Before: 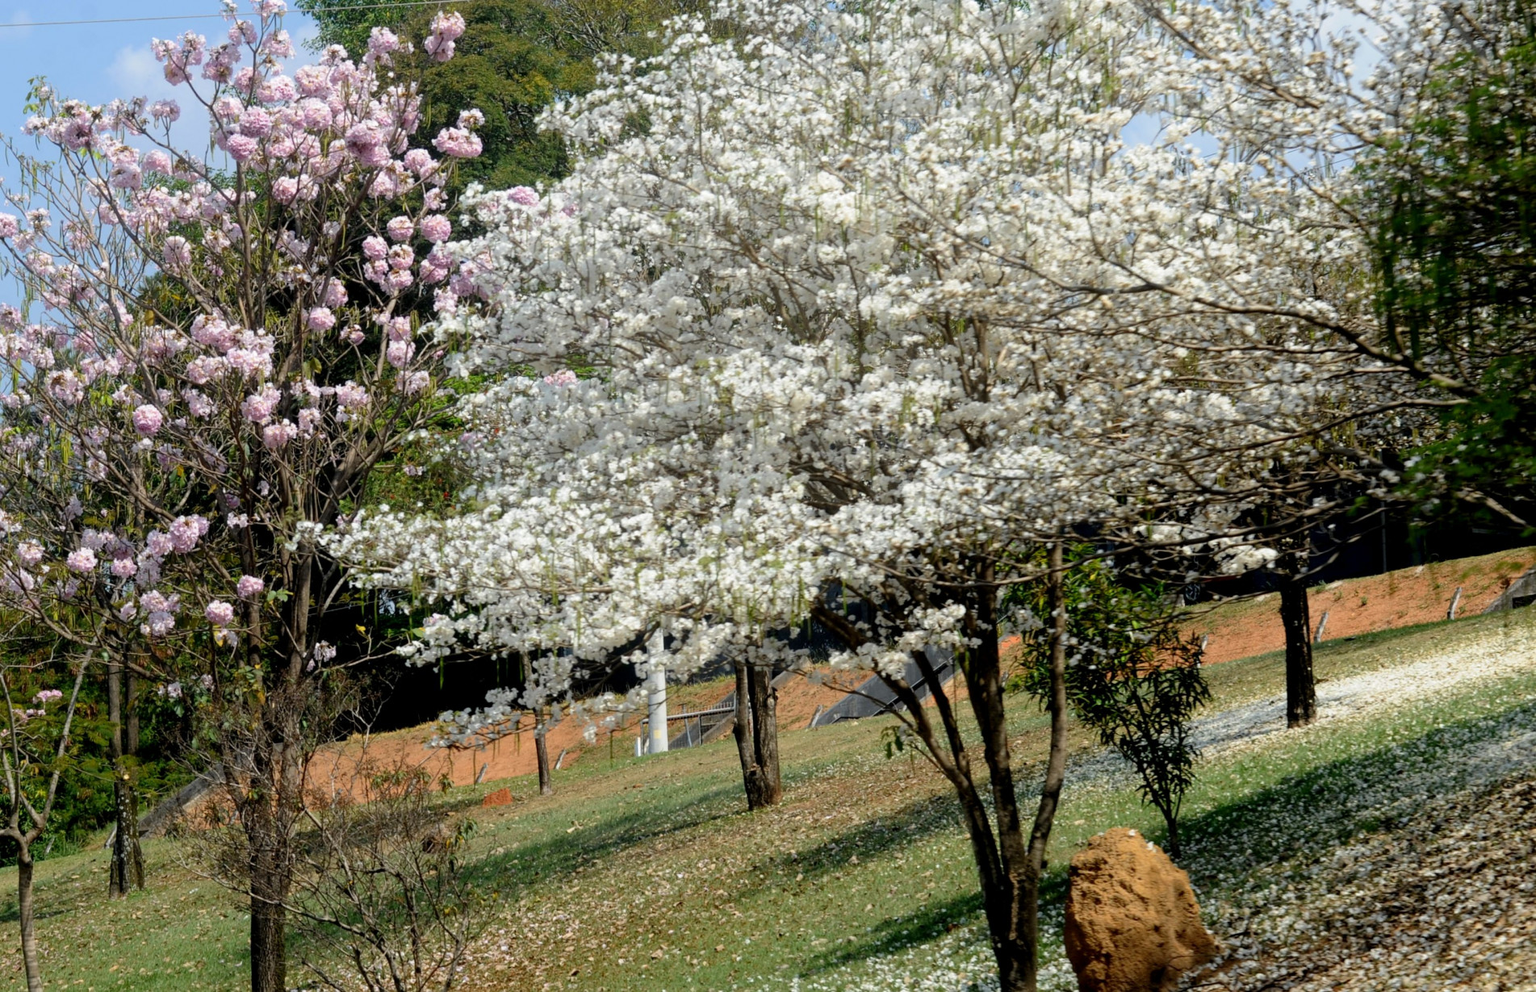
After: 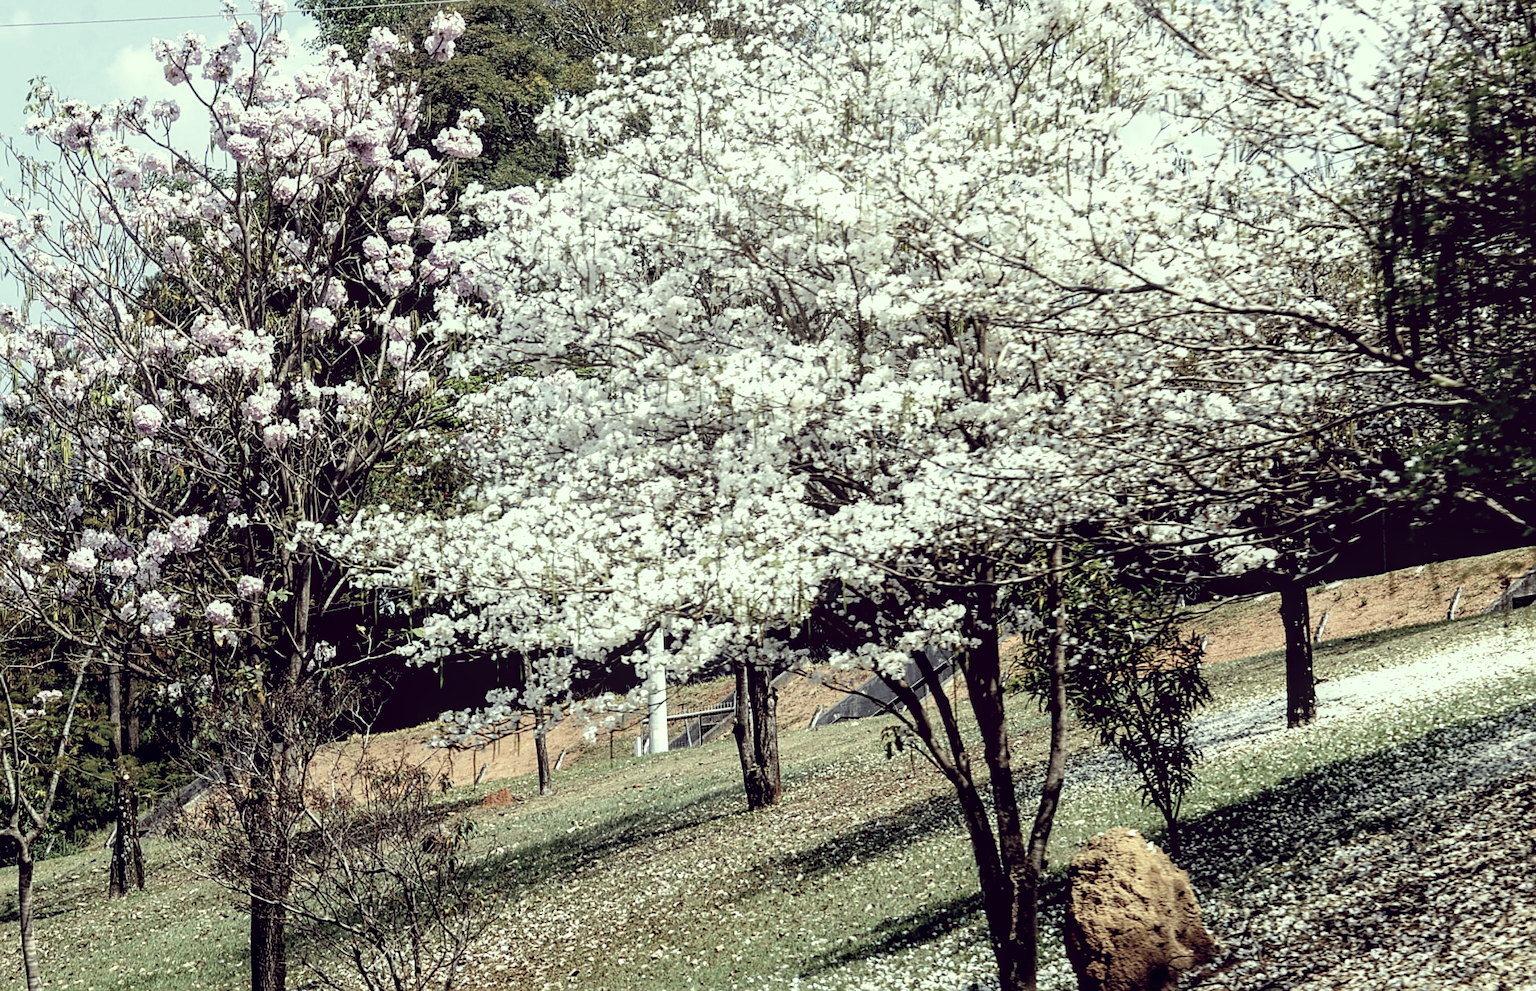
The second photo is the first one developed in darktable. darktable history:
color correction: highlights a* -20.17, highlights b* 20.27, shadows a* 20.03, shadows b* -20.46, saturation 0.43
local contrast: on, module defaults
filmic rgb: black relative exposure -8.7 EV, white relative exposure 2.7 EV, threshold 3 EV, target black luminance 0%, hardness 6.25, latitude 75%, contrast 1.325, highlights saturation mix -5%, preserve chrominance no, color science v5 (2021), iterations of high-quality reconstruction 0, enable highlight reconstruction true
exposure: black level correction 0, exposure 0.5 EV, compensate highlight preservation false
sharpen: on, module defaults
